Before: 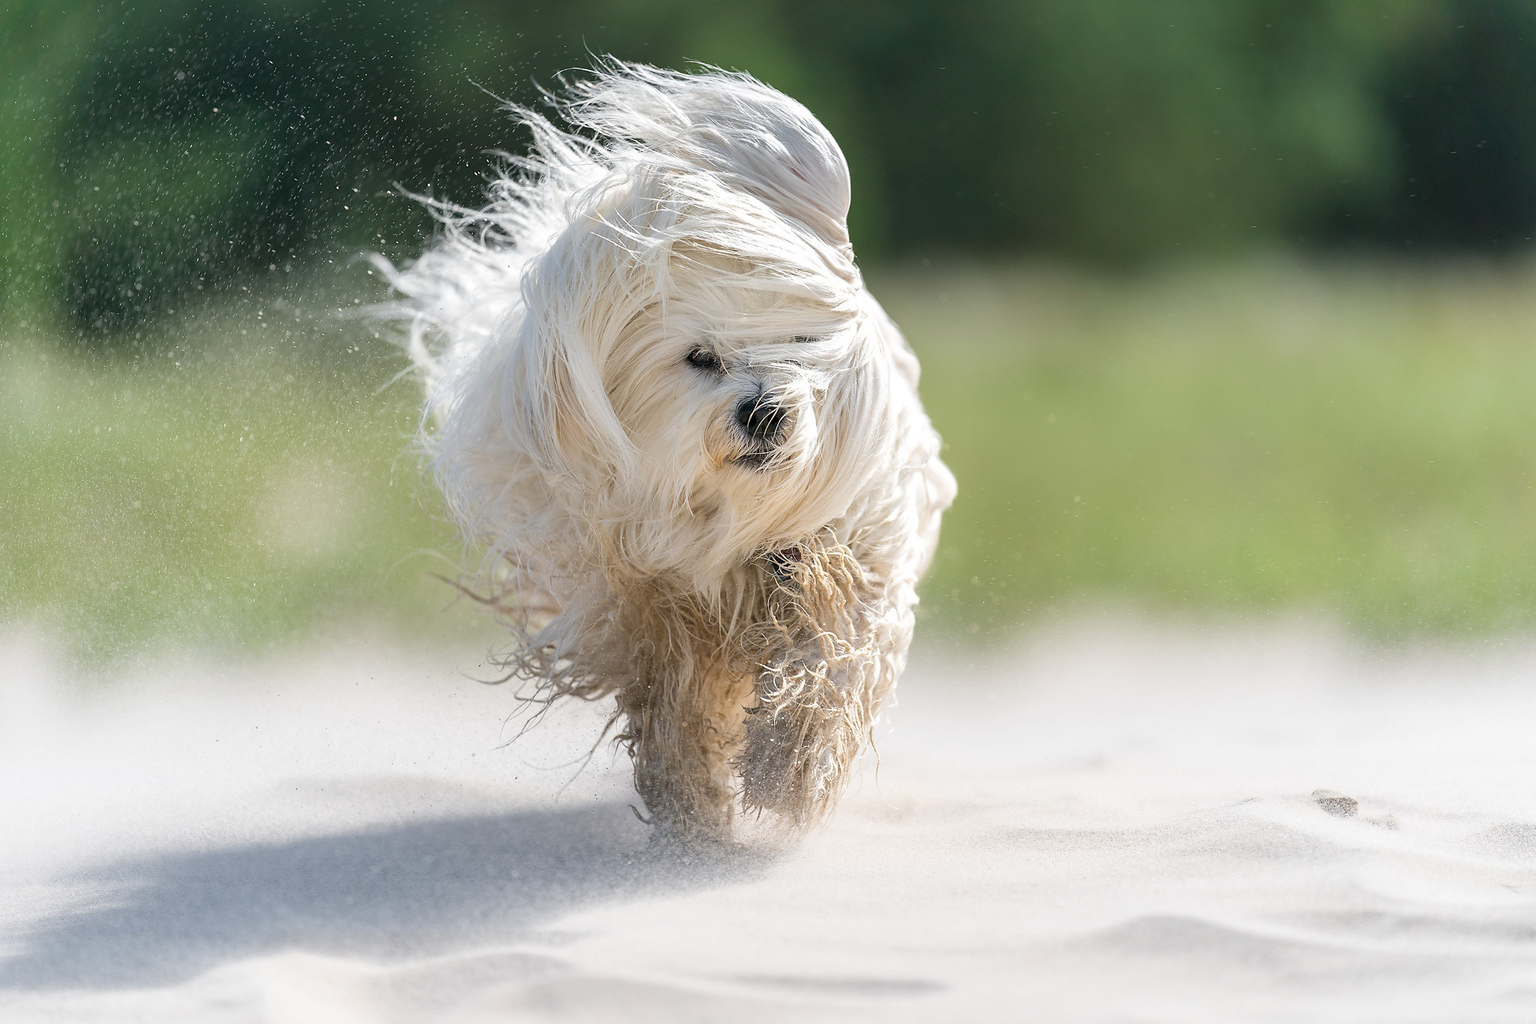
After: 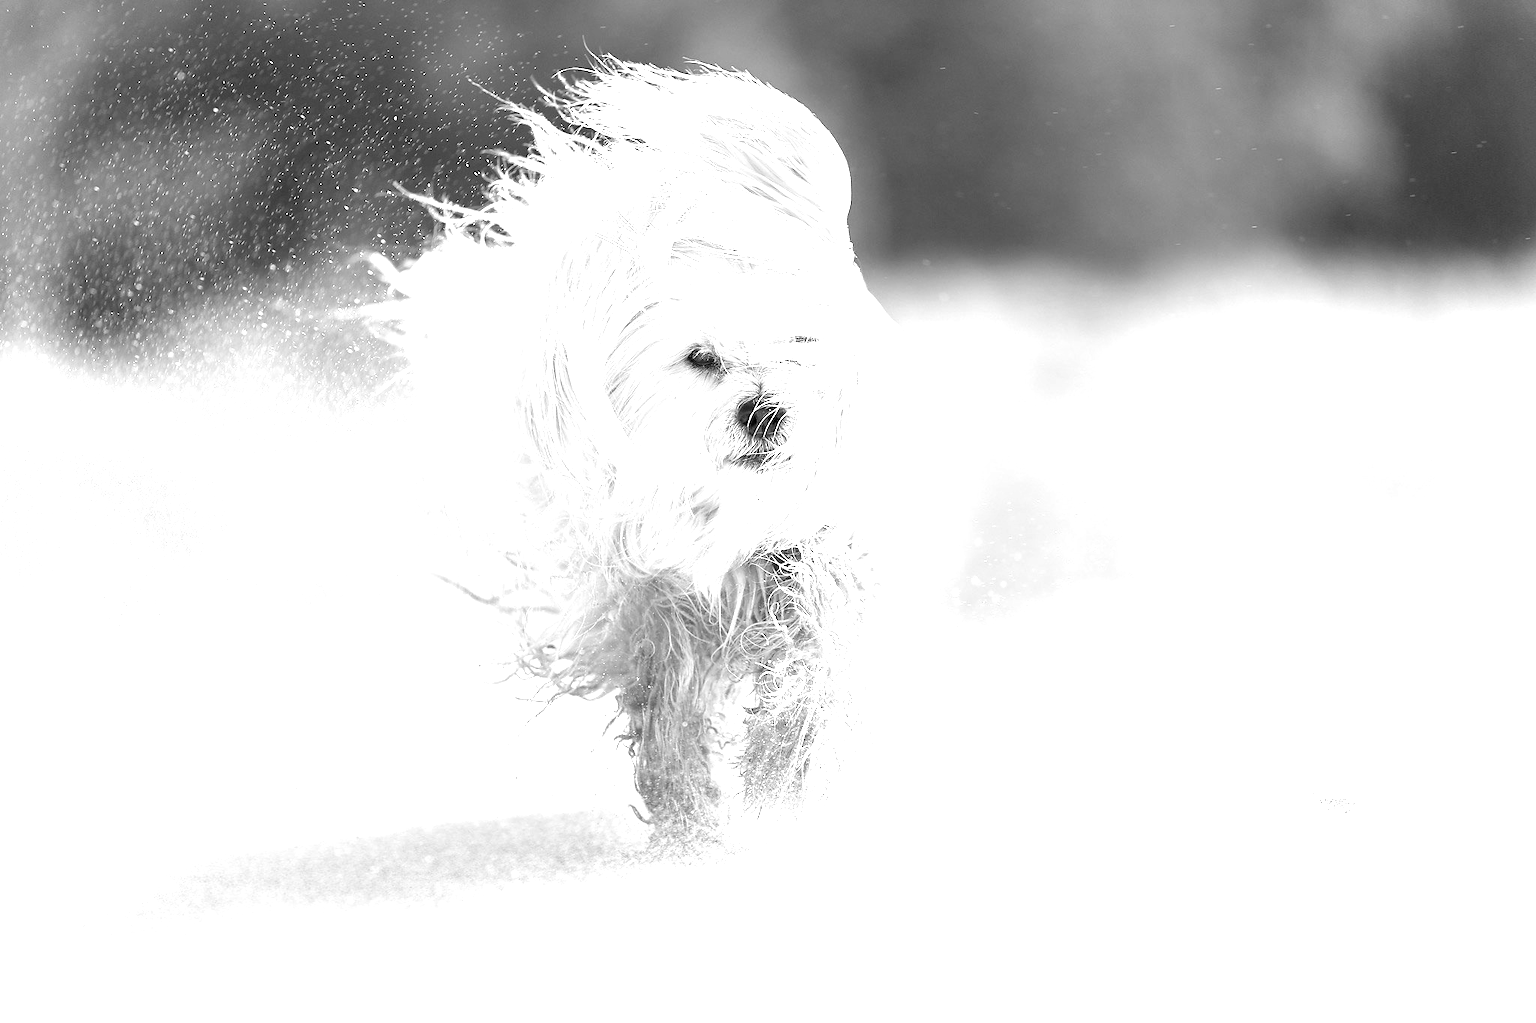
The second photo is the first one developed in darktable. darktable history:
white balance: red 0.978, blue 0.999
tone equalizer: on, module defaults
monochrome: a 16.06, b 15.48, size 1
exposure: black level correction 0, exposure 1.741 EV, compensate exposure bias true, compensate highlight preservation false
